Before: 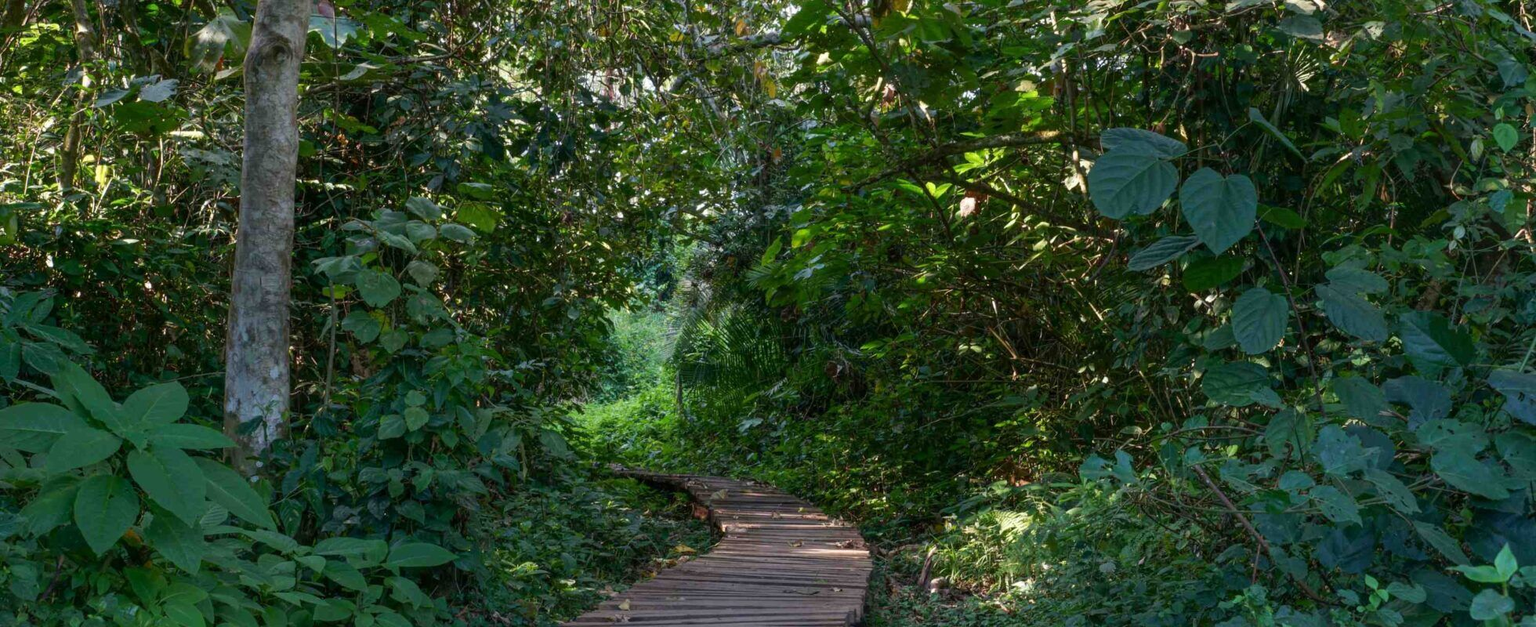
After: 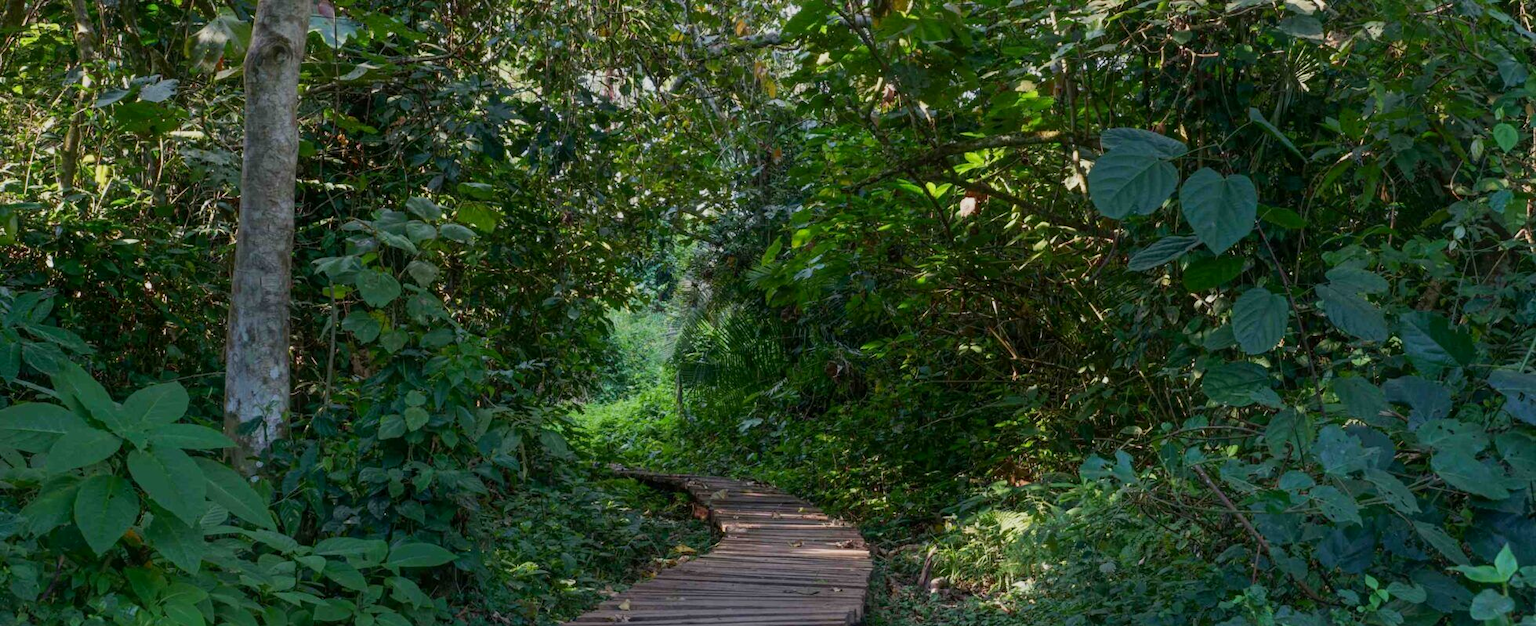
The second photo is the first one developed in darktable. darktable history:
contrast equalizer: octaves 7, y [[0.5, 0.5, 0.468, 0.5, 0.5, 0.5], [0.5 ×6], [0.5 ×6], [0 ×6], [0 ×6]]
exposure: black level correction 0.002, compensate highlight preservation false
tone equalizer: -8 EV -0.002 EV, -7 EV 0.004 EV, -6 EV -0.027 EV, -5 EV 0.02 EV, -4 EV -0.008 EV, -3 EV 0.029 EV, -2 EV -0.081 EV, -1 EV -0.3 EV, +0 EV -0.577 EV, edges refinement/feathering 500, mask exposure compensation -1.57 EV, preserve details no
